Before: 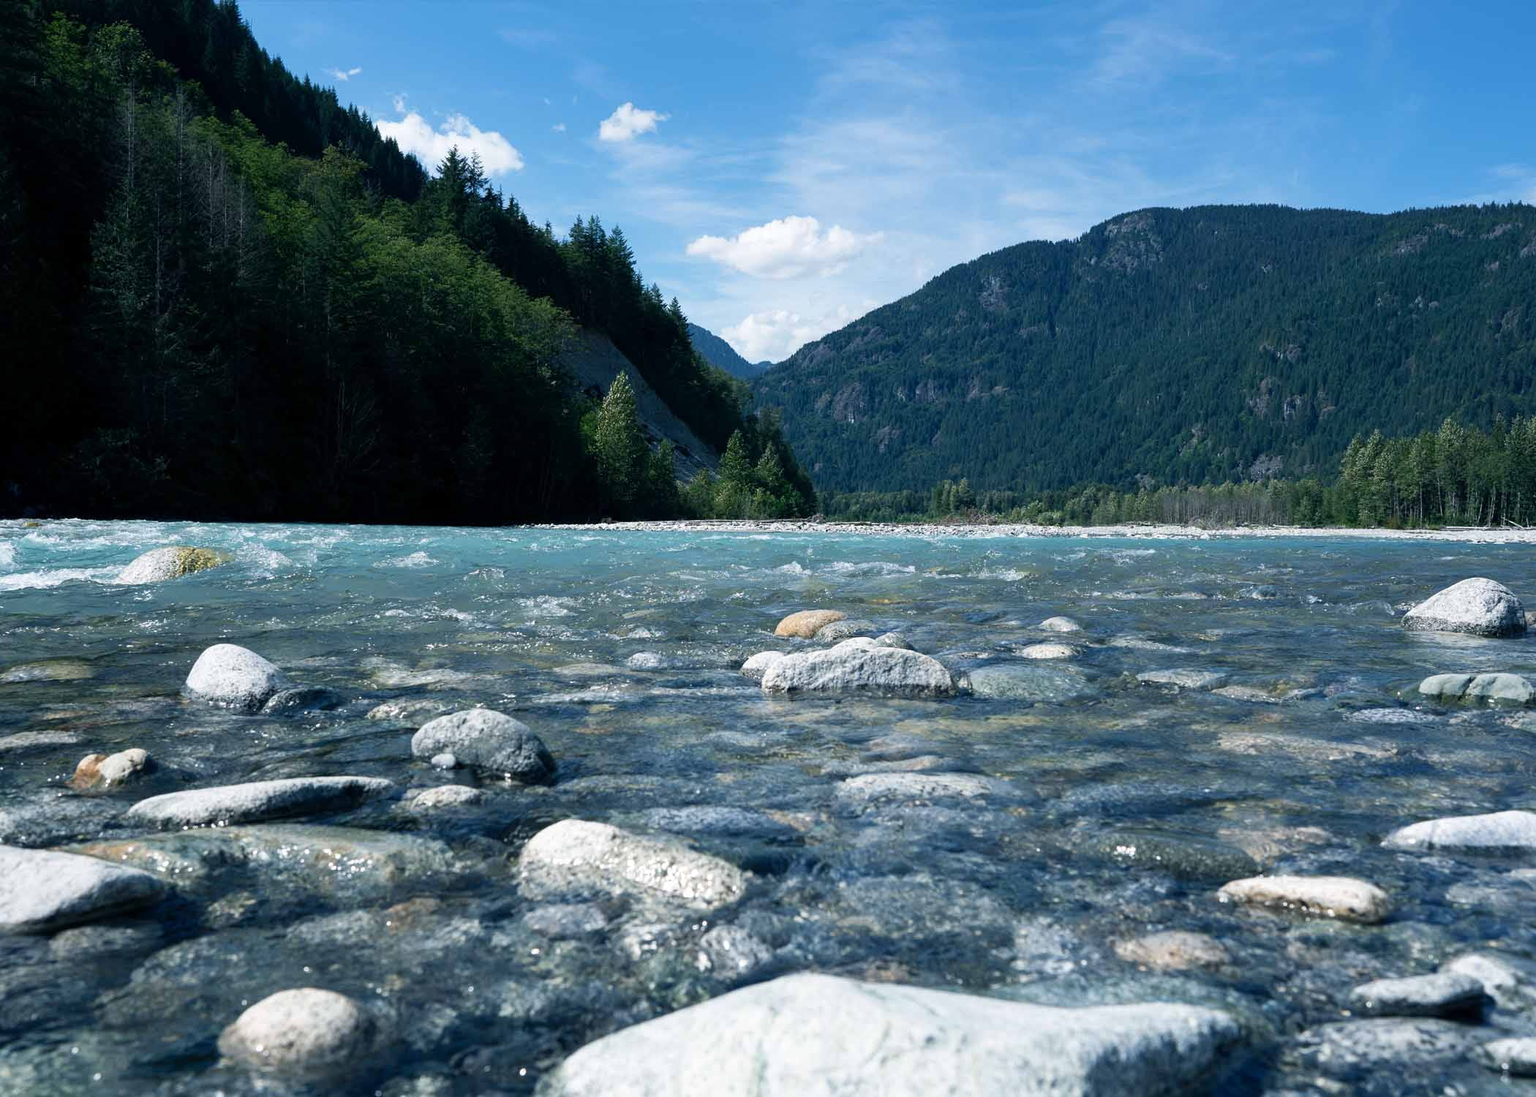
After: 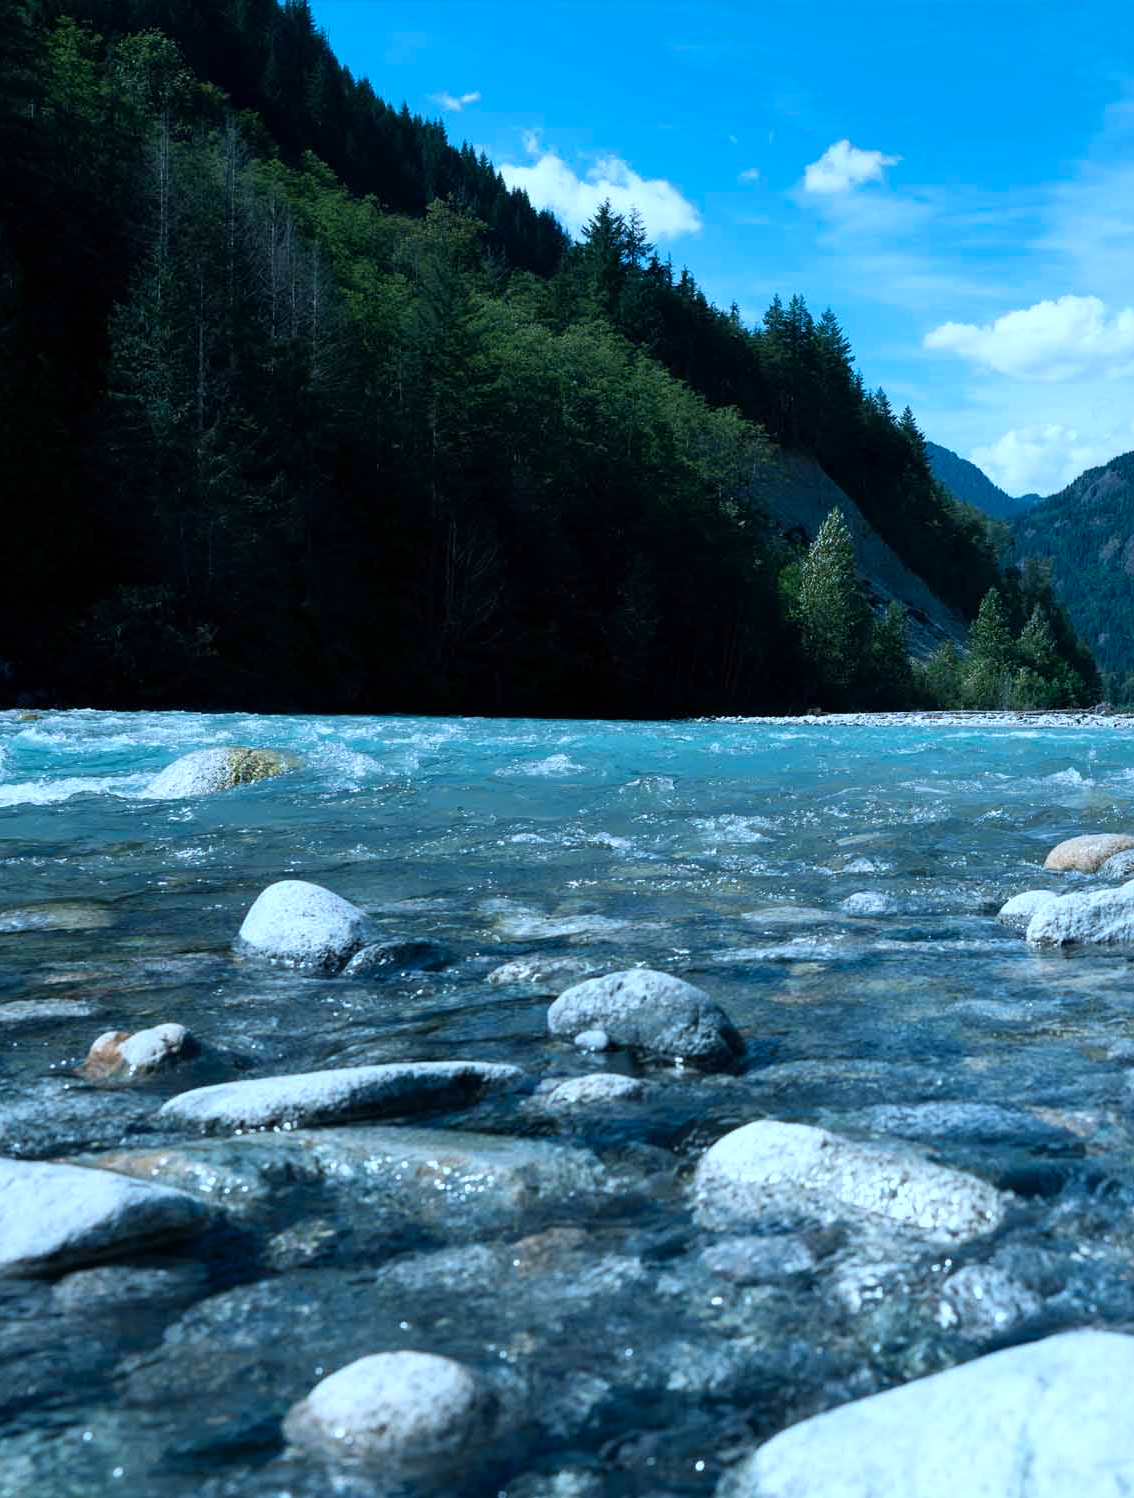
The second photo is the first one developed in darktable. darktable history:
crop: left 0.725%, right 45.252%, bottom 0.083%
color correction: highlights a* -9.04, highlights b* -23.78
